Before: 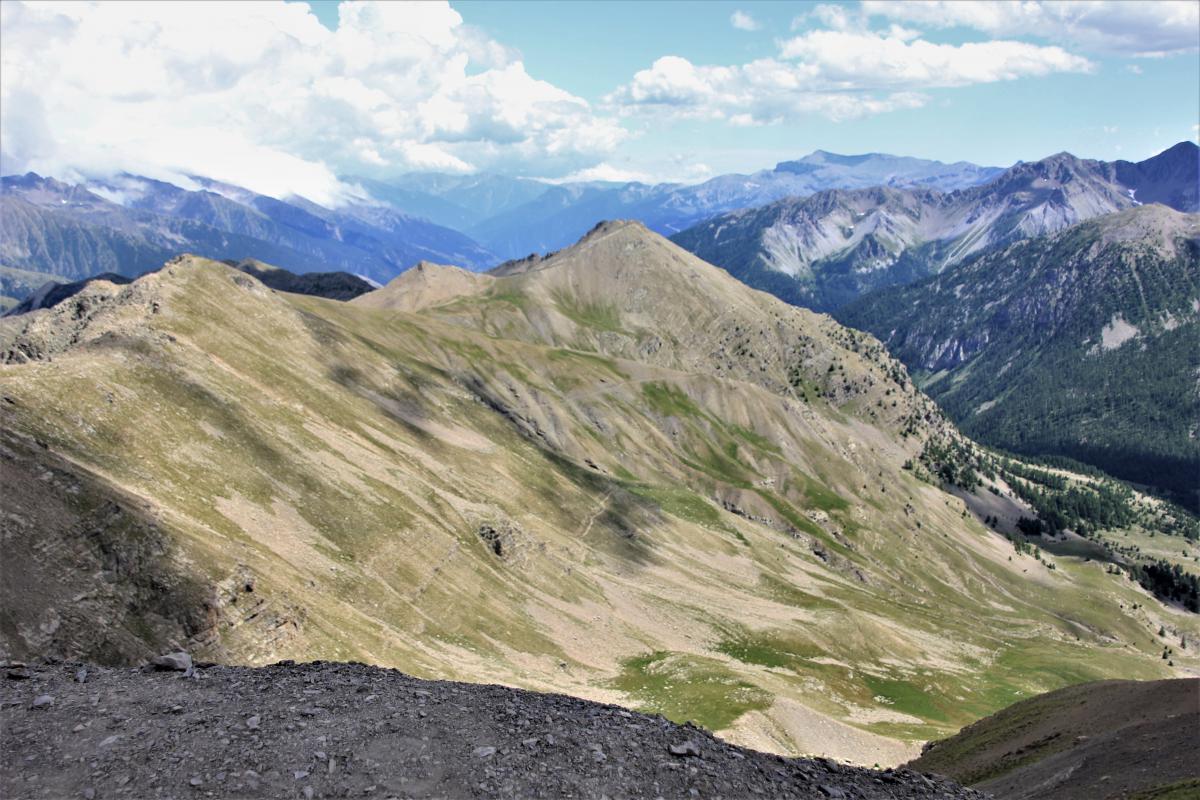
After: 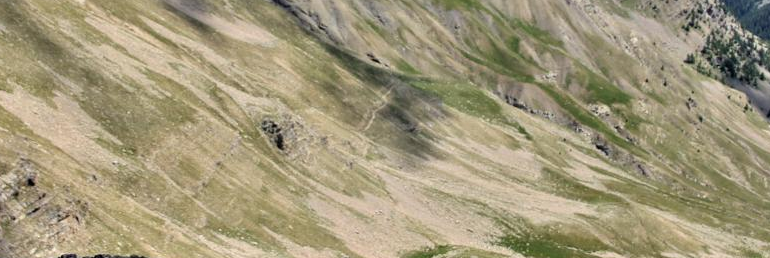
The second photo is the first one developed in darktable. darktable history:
crop: left 18.203%, top 50.853%, right 17.585%, bottom 16.811%
